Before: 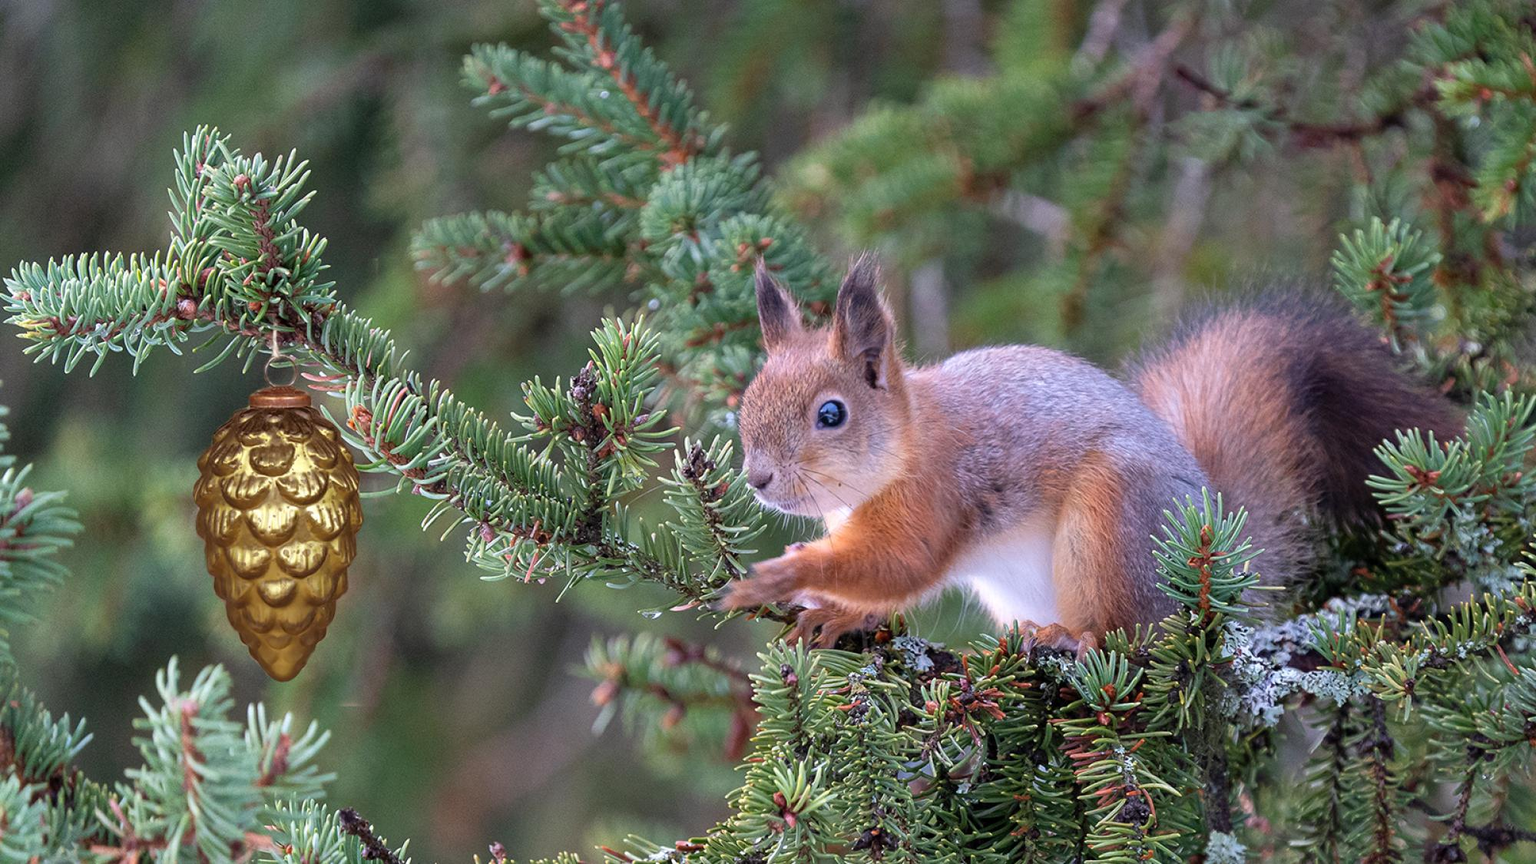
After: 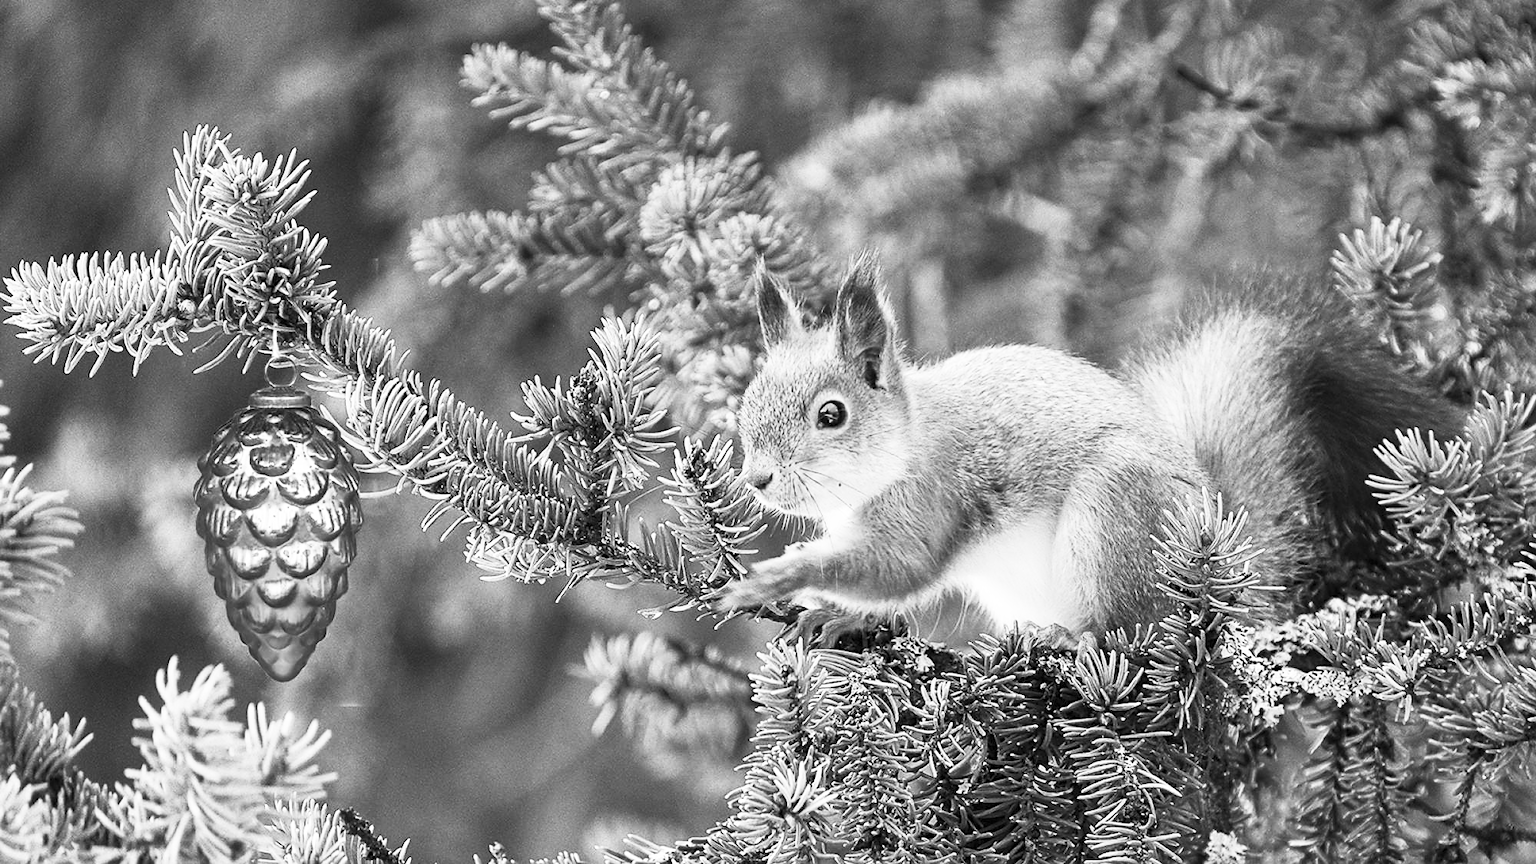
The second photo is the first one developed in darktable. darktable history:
sharpen: radius 1.864, amount 0.398, threshold 1.271
contrast brightness saturation: contrast 0.53, brightness 0.47, saturation -1
